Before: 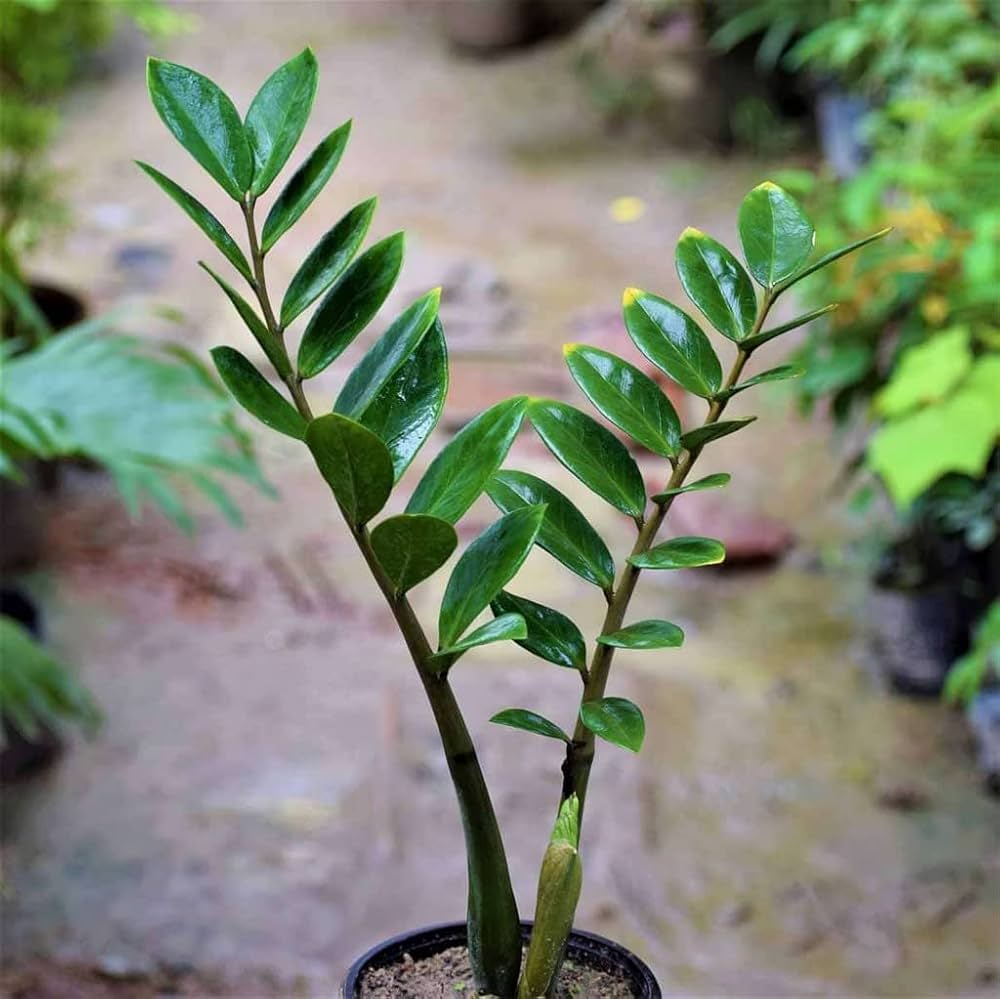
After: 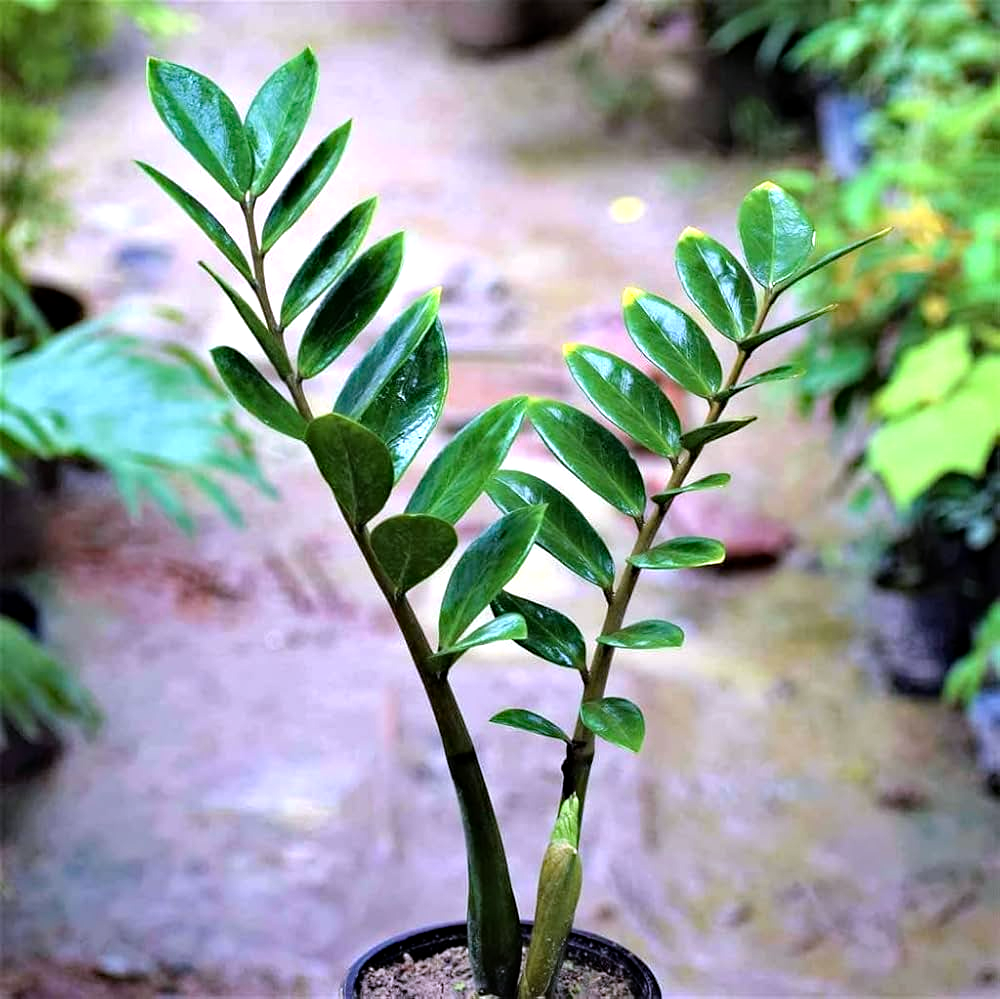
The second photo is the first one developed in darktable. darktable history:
color calibration: illuminant custom, x 0.363, y 0.385, temperature 4523.03 K
tone equalizer: -8 EV -0.783 EV, -7 EV -0.668 EV, -6 EV -0.613 EV, -5 EV -0.404 EV, -3 EV 0.394 EV, -2 EV 0.6 EV, -1 EV 0.696 EV, +0 EV 0.771 EV
levels: gray 59.41%
haze removal: compatibility mode true, adaptive false
